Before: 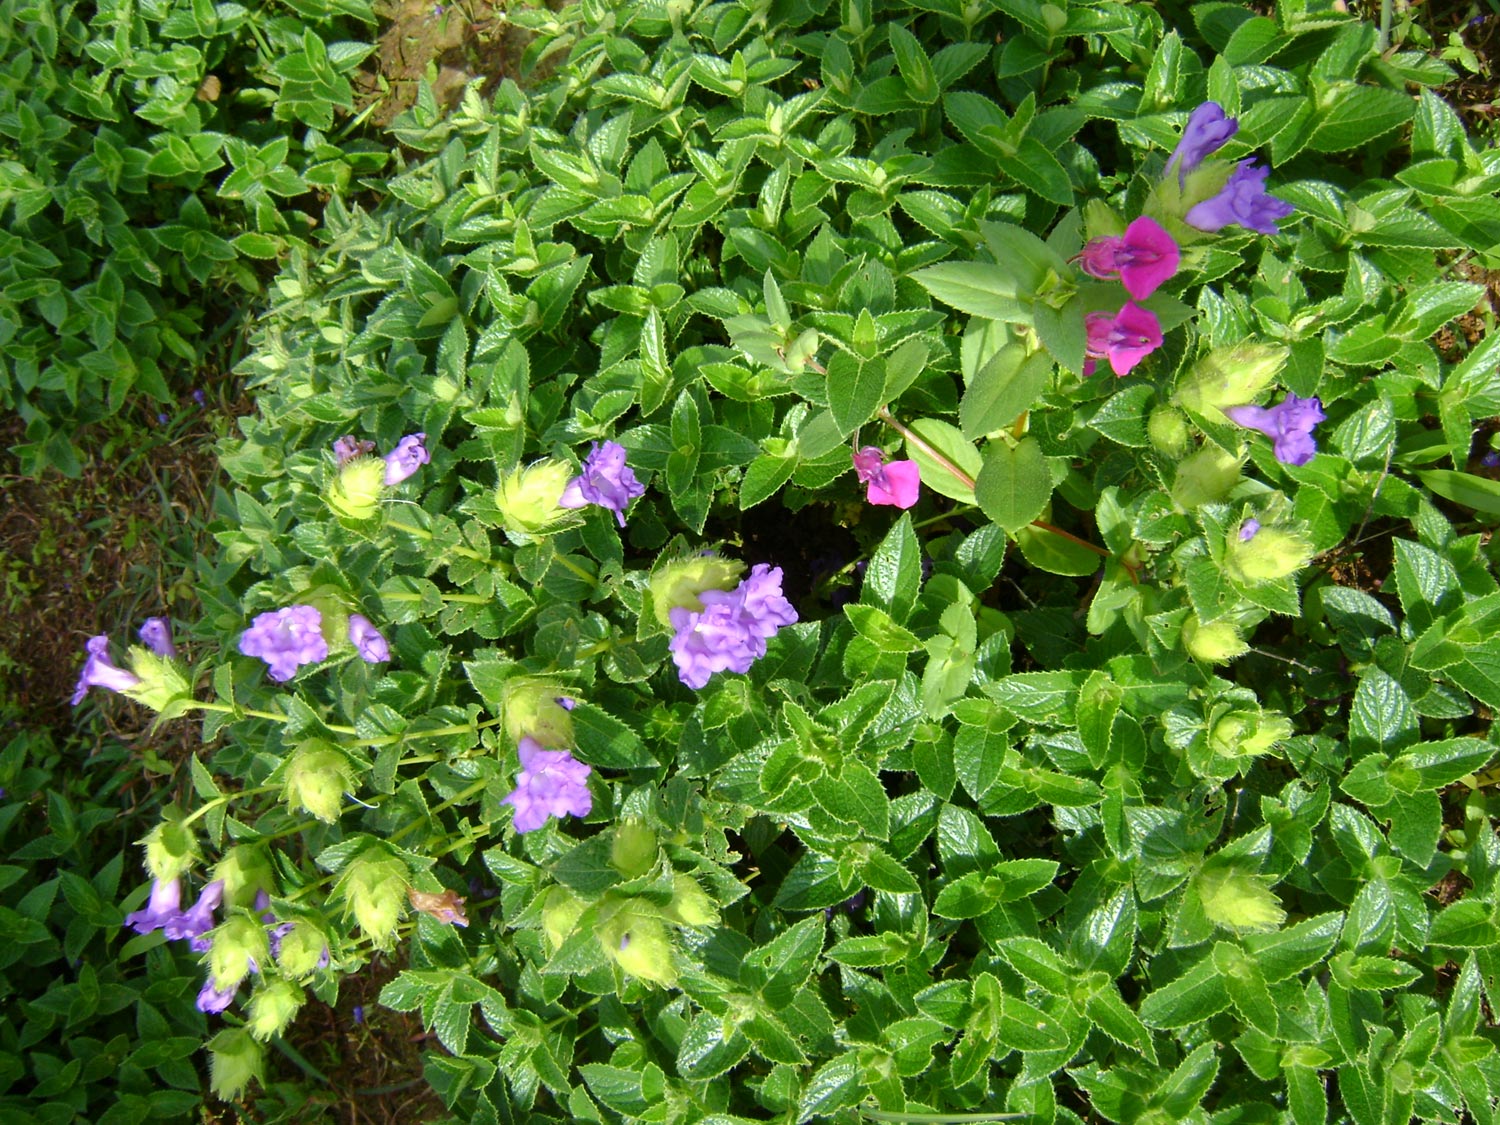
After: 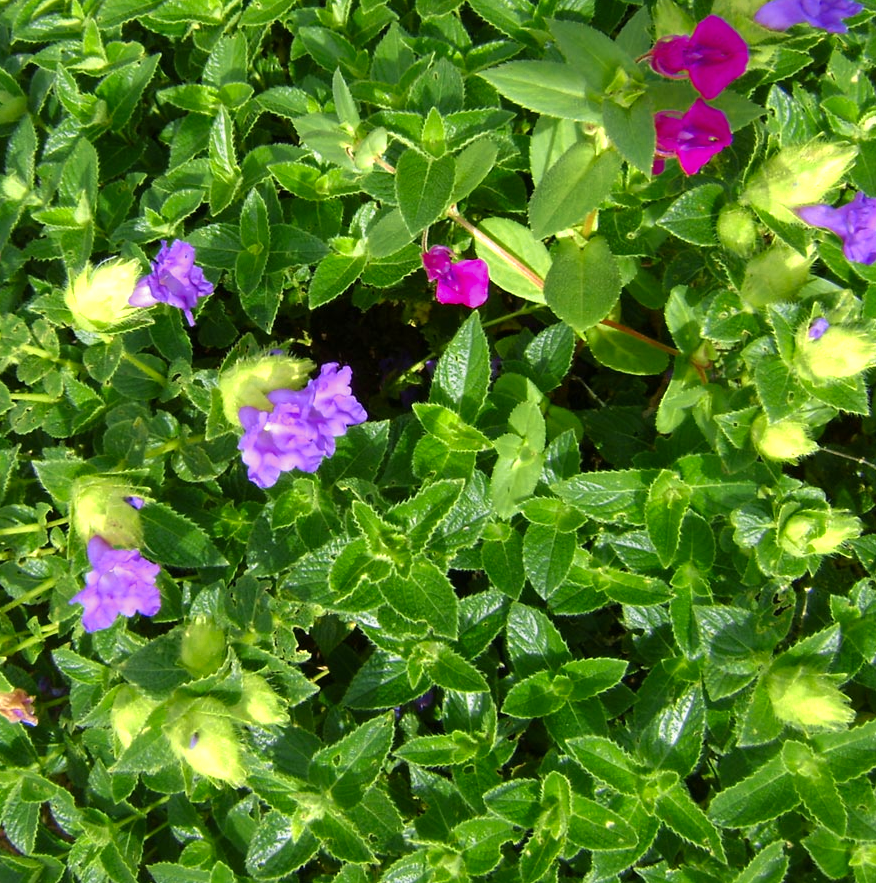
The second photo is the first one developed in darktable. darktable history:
crop and rotate: left 28.742%, top 17.944%, right 12.797%, bottom 3.541%
color zones: curves: ch0 [(0.004, 0.305) (0.261, 0.623) (0.389, 0.399) (0.708, 0.571) (0.947, 0.34)]; ch1 [(0.025, 0.645) (0.229, 0.584) (0.326, 0.551) (0.484, 0.262) (0.757, 0.643)]
velvia: on, module defaults
